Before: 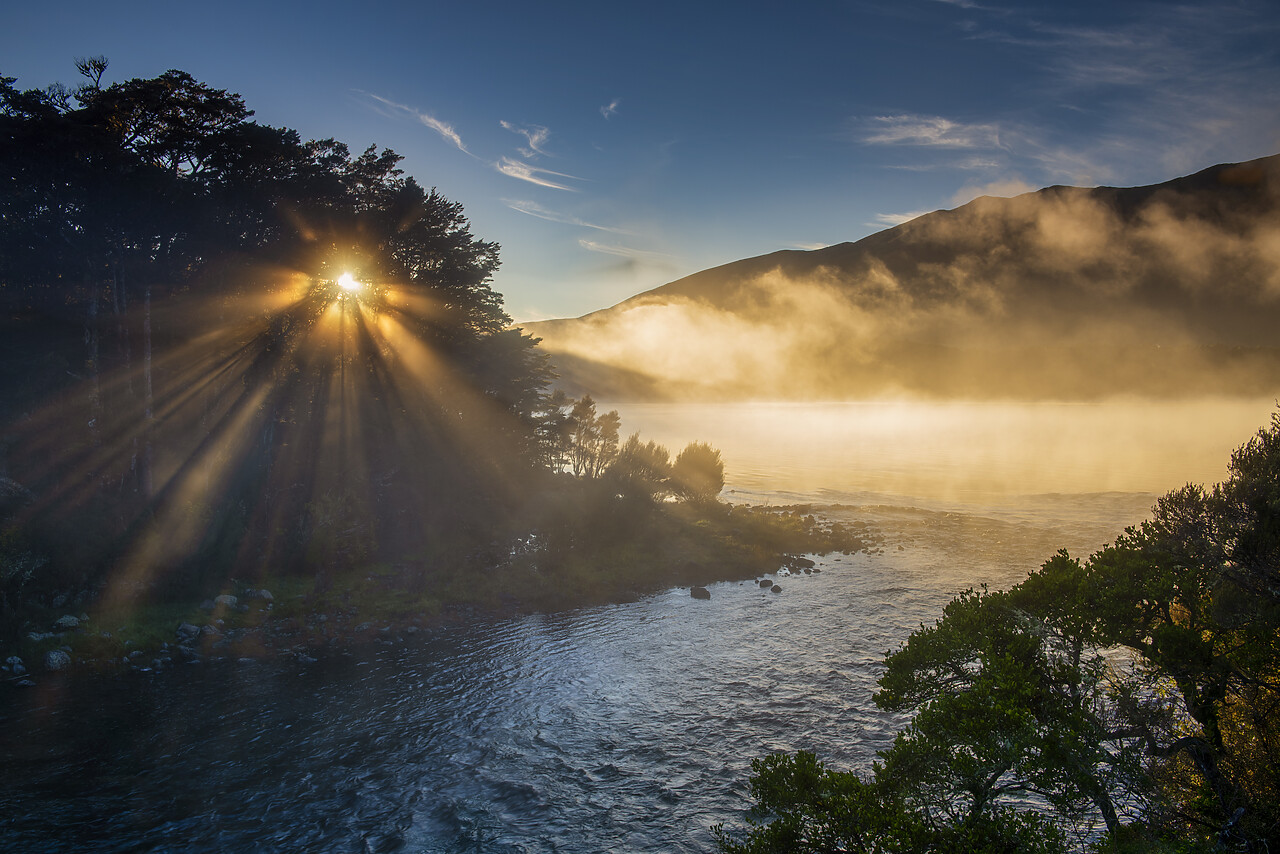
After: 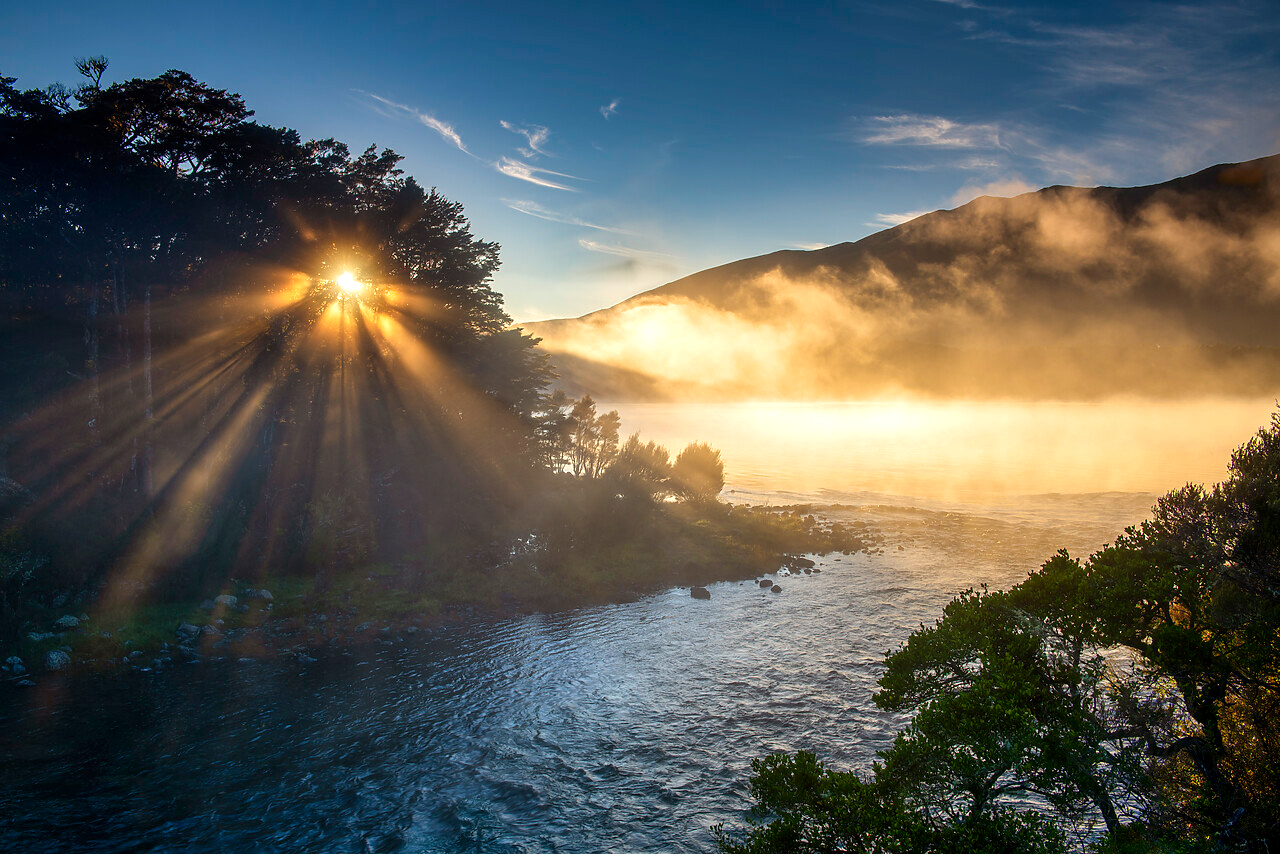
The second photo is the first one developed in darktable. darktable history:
contrast brightness saturation: contrast 0.03, brightness -0.04
exposure: exposure 0.507 EV, compensate highlight preservation false
